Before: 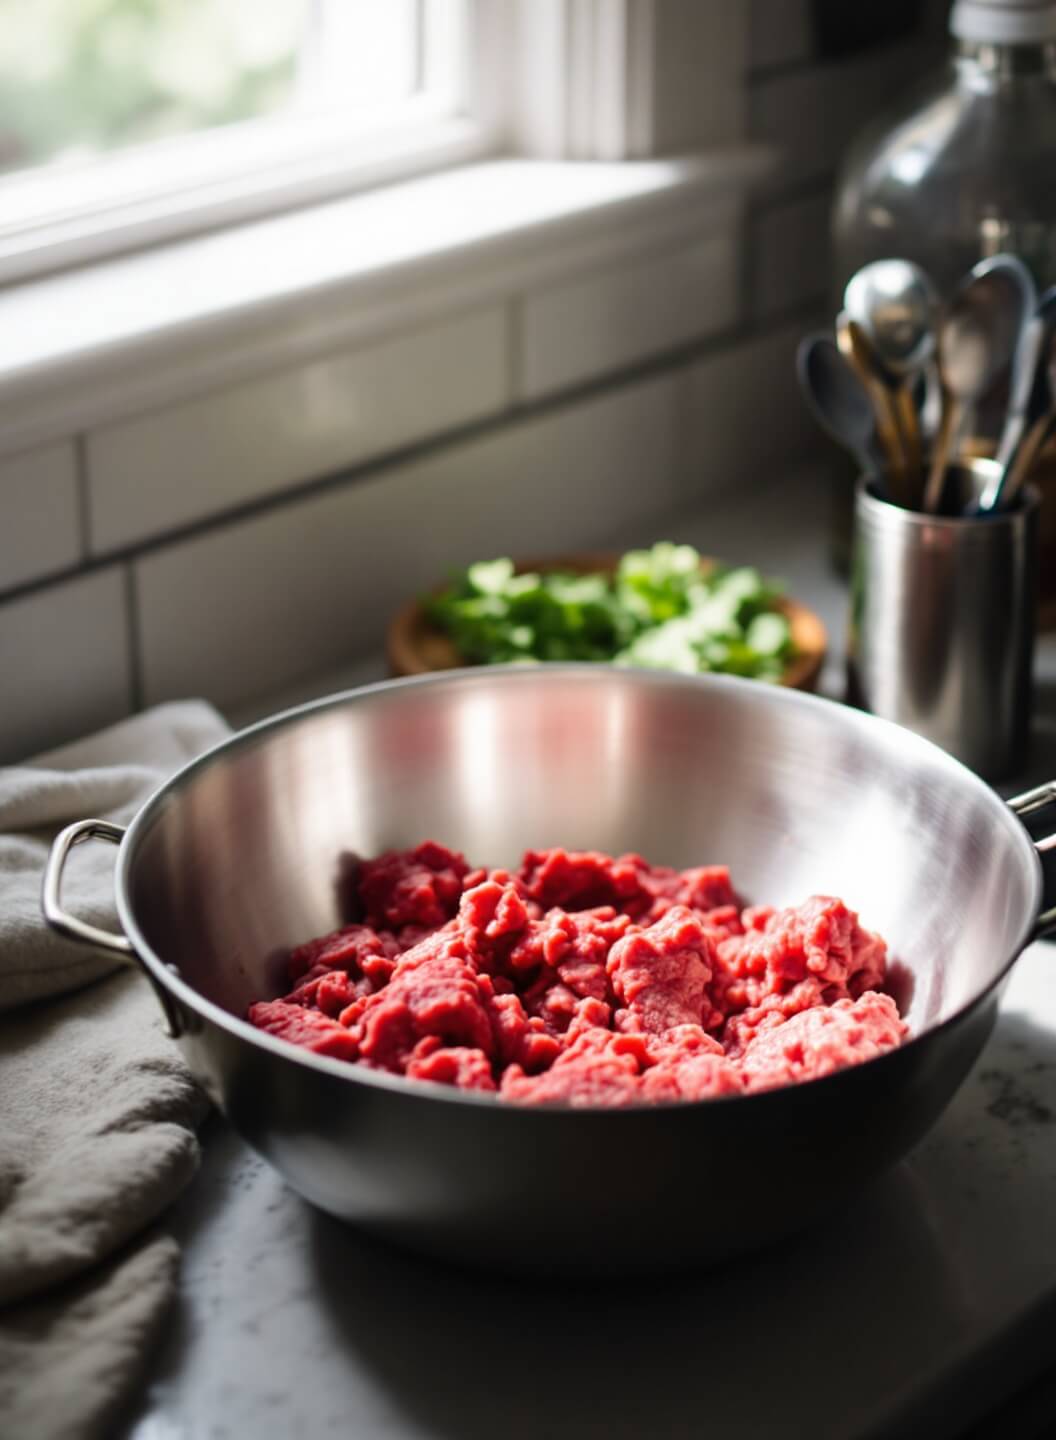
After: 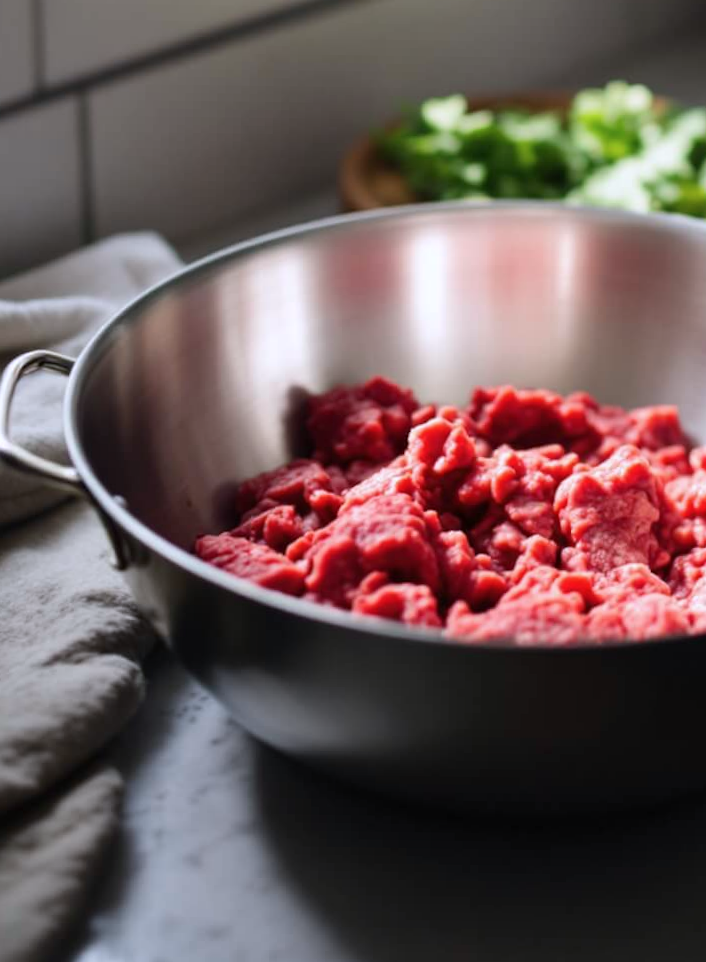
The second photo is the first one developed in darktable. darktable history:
color calibration: illuminant as shot in camera, x 0.358, y 0.373, temperature 4628.91 K
crop and rotate: angle -0.82°, left 3.85%, top 31.828%, right 27.992%
